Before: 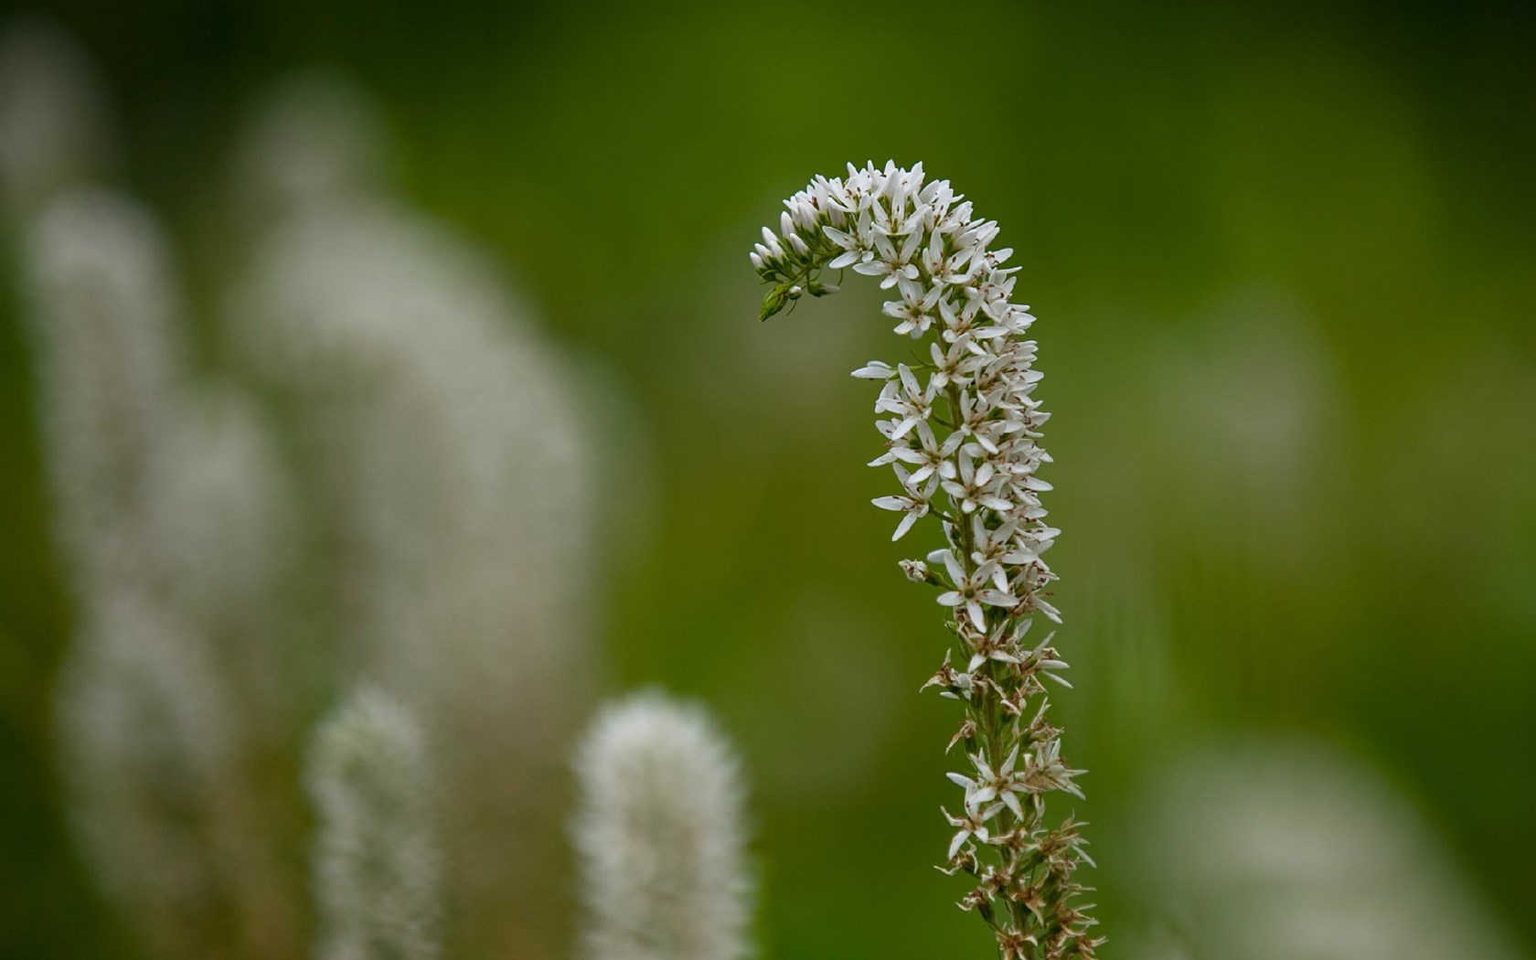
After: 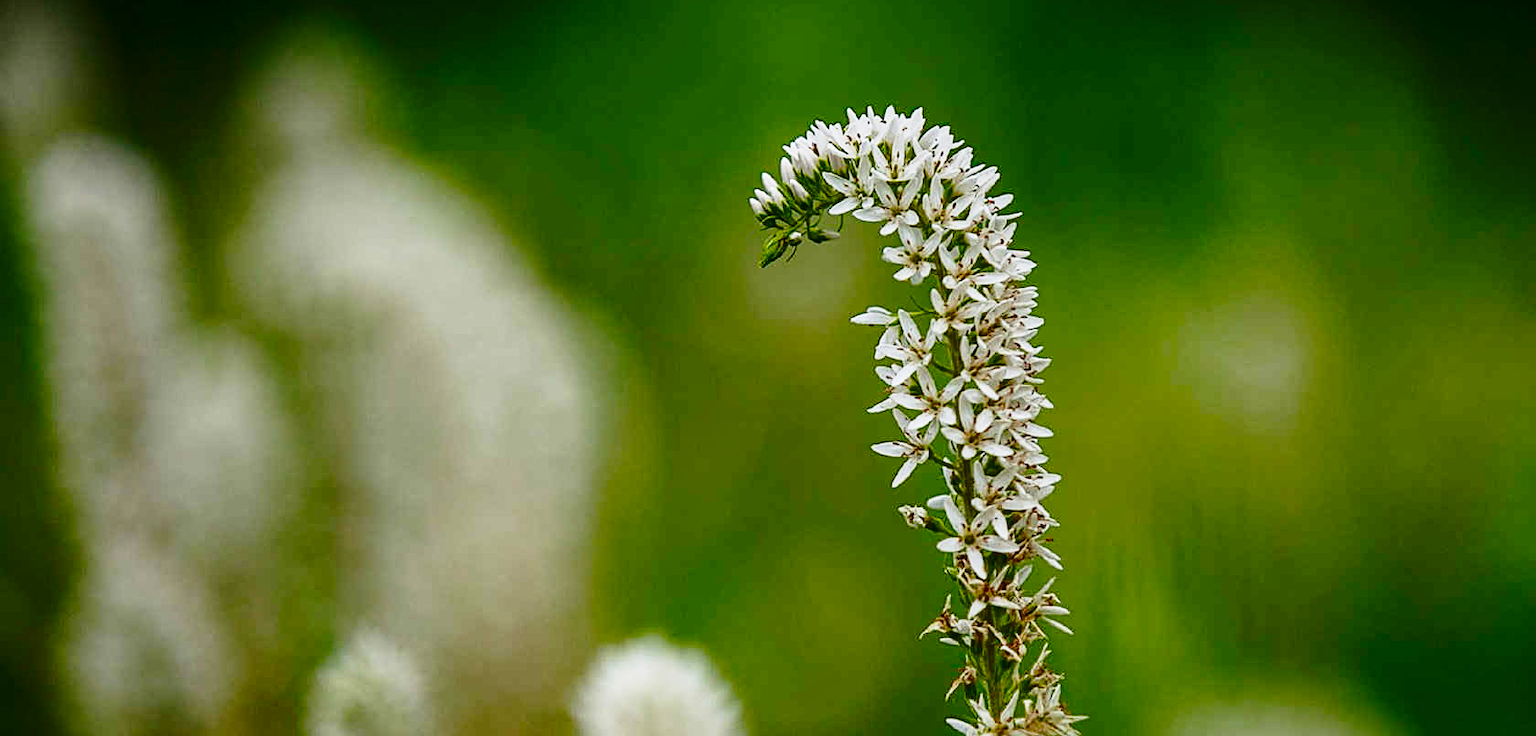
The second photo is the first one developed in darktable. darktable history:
base curve: curves: ch0 [(0, 0) (0.028, 0.03) (0.121, 0.232) (0.46, 0.748) (0.859, 0.968) (1, 1)], preserve colors none
contrast brightness saturation: contrast 0.12, brightness -0.12, saturation 0.2
sharpen: on, module defaults
local contrast: detail 110%
crop: top 5.667%, bottom 17.637%
